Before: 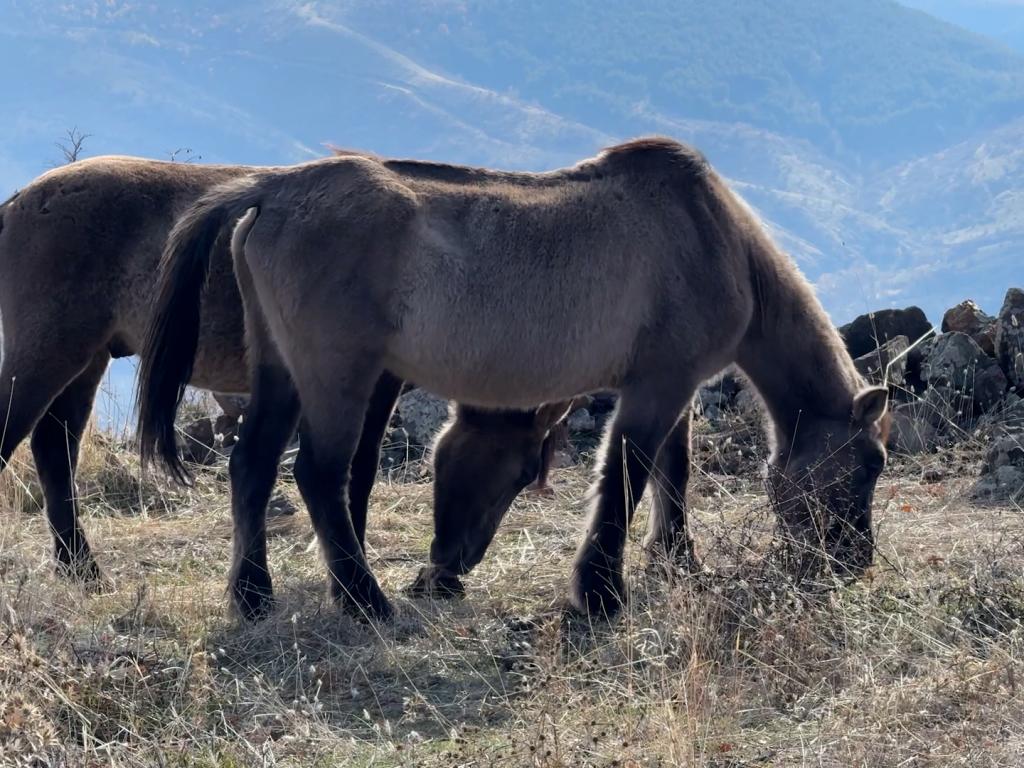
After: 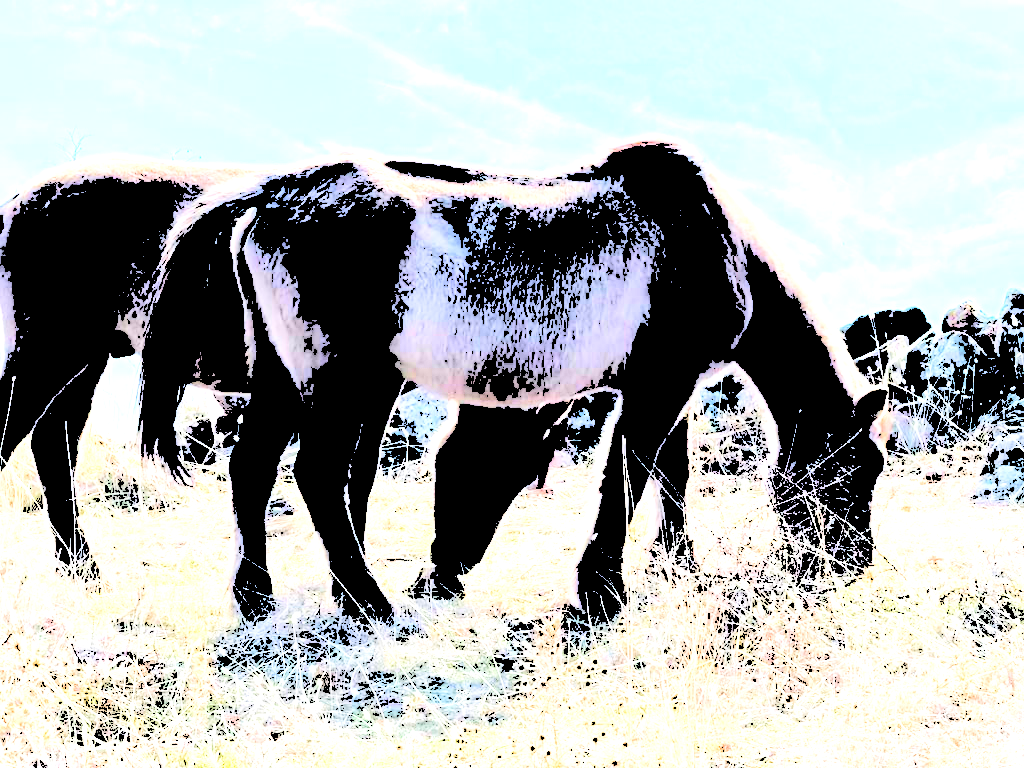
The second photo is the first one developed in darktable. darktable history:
levels: levels [0.246, 0.246, 0.506]
exposure: exposure 0.64 EV, compensate highlight preservation false
color balance rgb: shadows lift › luminance -10%, shadows lift › chroma 1%, shadows lift › hue 113°, power › luminance -15%, highlights gain › chroma 0.2%, highlights gain › hue 333°, global offset › luminance 0.5%, perceptual saturation grading › global saturation 20%, perceptual saturation grading › highlights -50%, perceptual saturation grading › shadows 25%, contrast -10%
